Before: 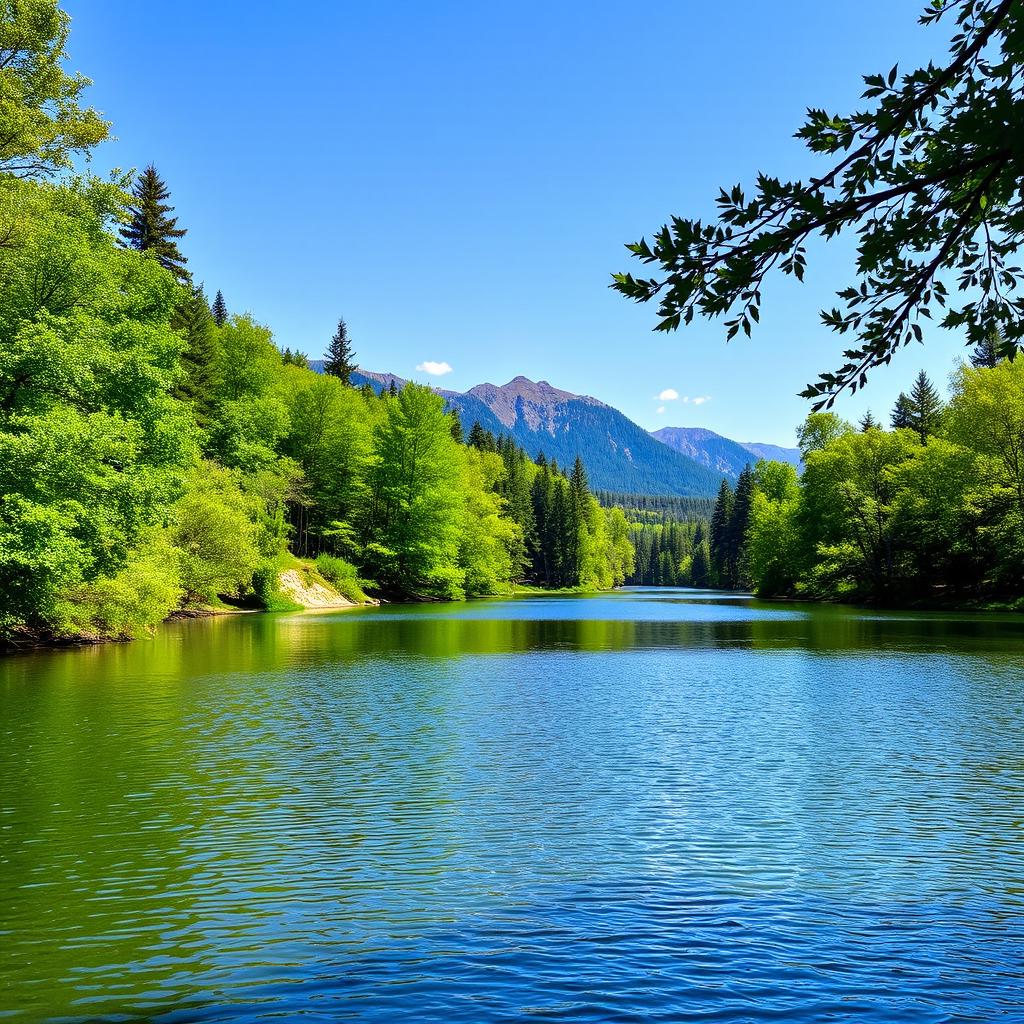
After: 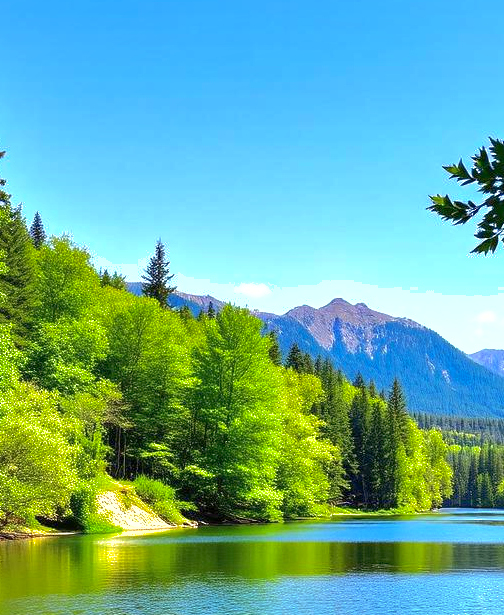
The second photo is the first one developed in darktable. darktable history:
crop: left 17.835%, top 7.675%, right 32.881%, bottom 32.213%
tone equalizer: on, module defaults
exposure: exposure 0.6 EV, compensate highlight preservation false
shadows and highlights: on, module defaults
